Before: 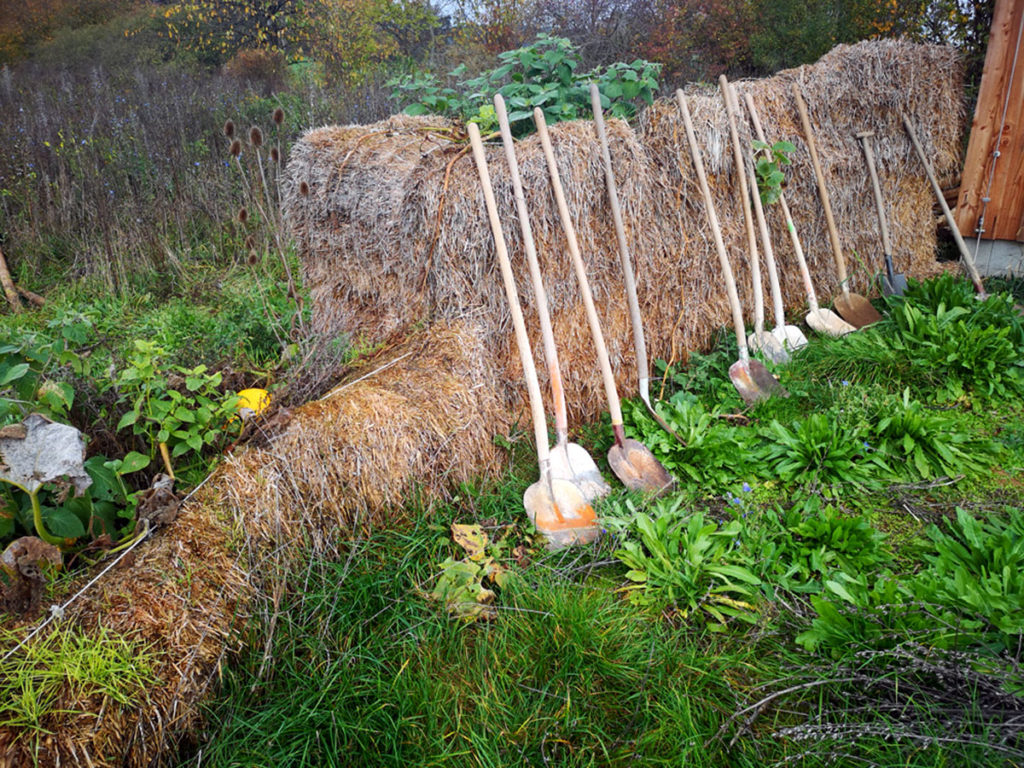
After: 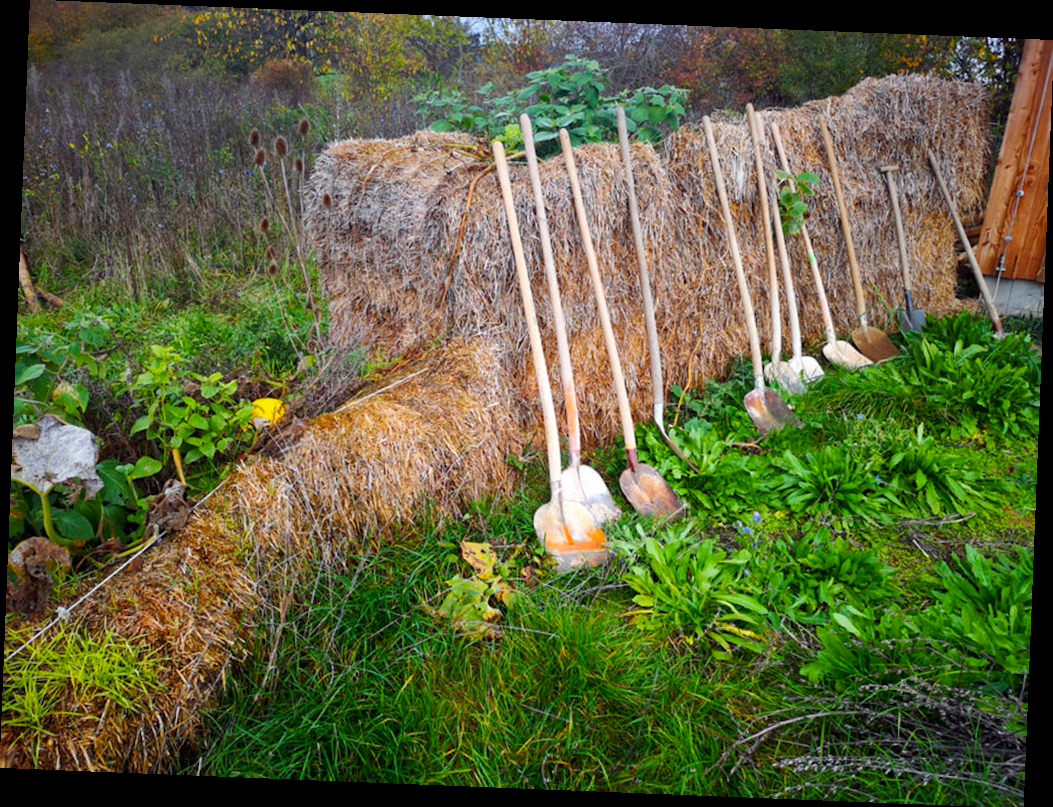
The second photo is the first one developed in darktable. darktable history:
rotate and perspective: rotation 2.27°, automatic cropping off
color balance rgb: perceptual saturation grading › global saturation 25%, global vibrance 10%
